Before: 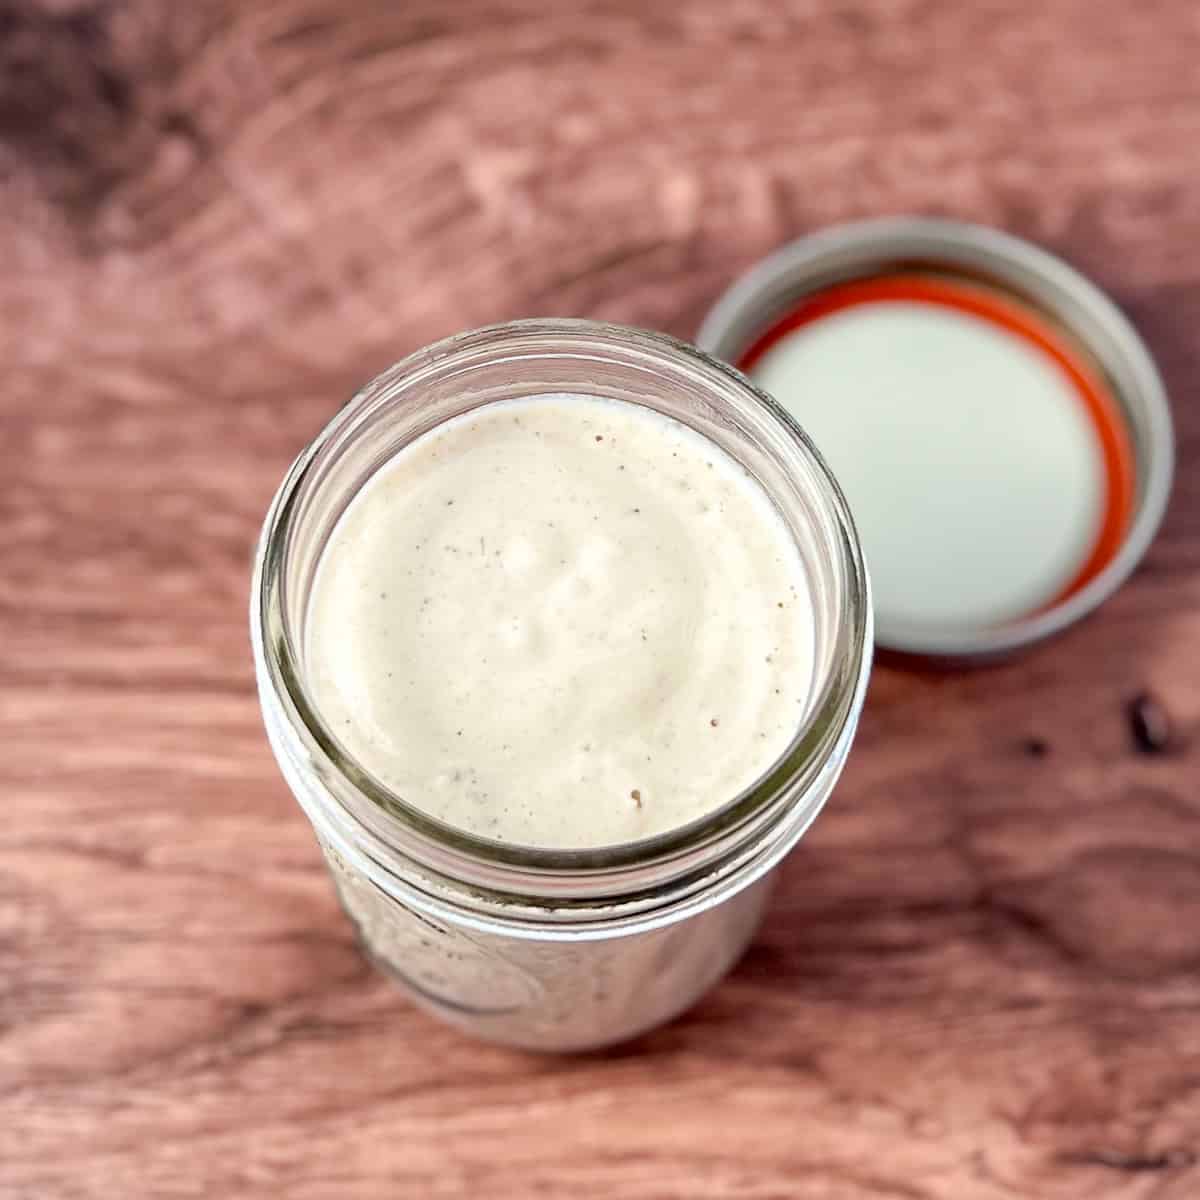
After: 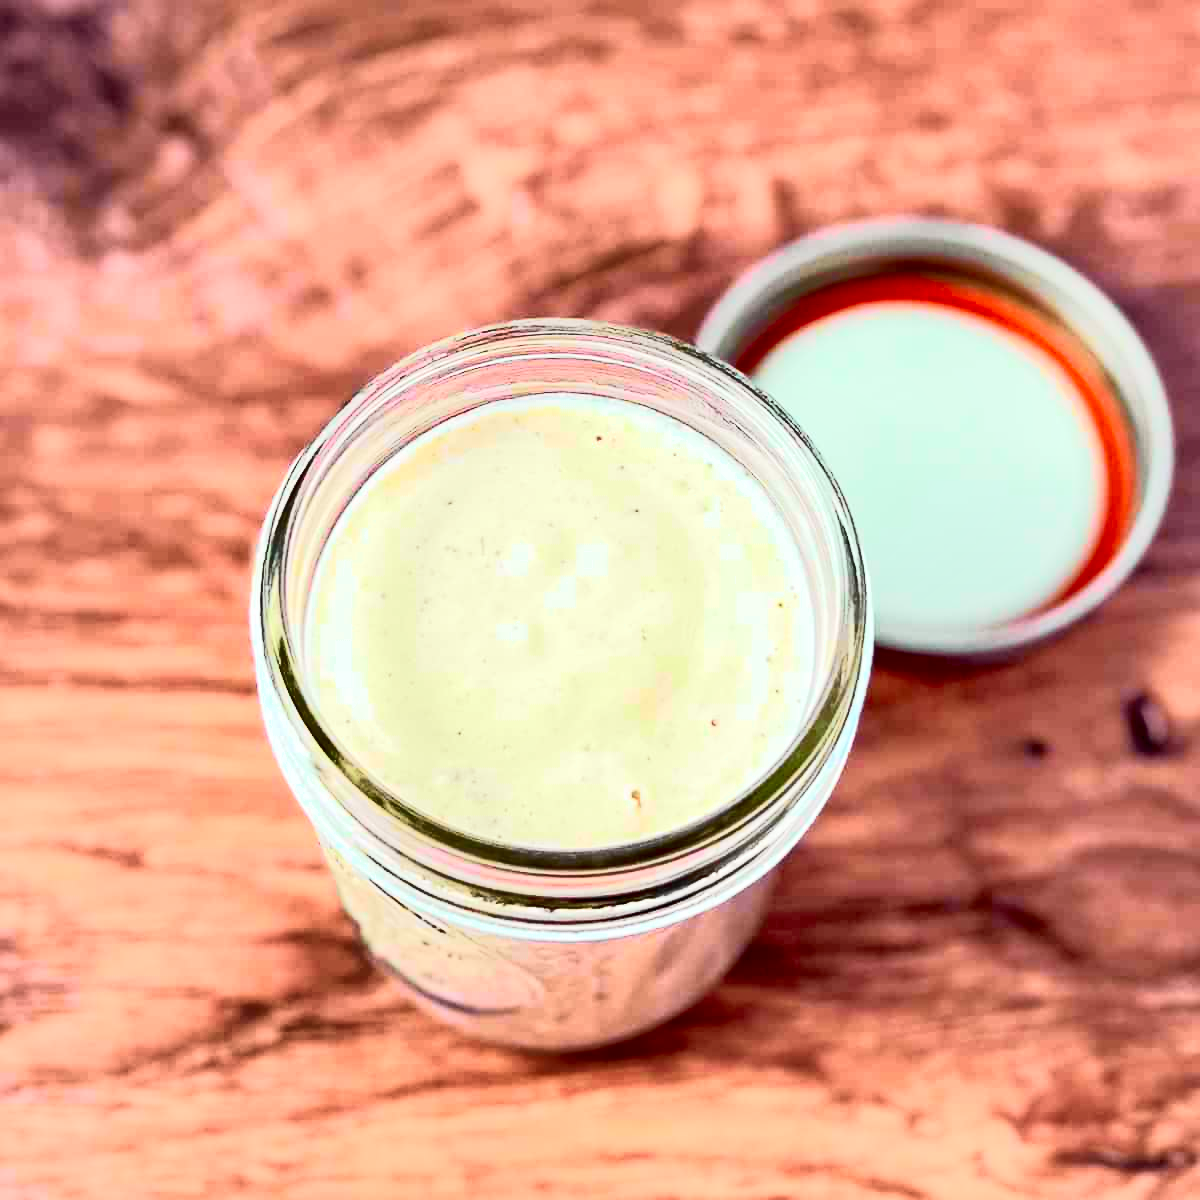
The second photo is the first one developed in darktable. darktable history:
white balance: red 0.978, blue 0.999
exposure: black level correction 0.001, exposure 0.5 EV, compensate exposure bias true, compensate highlight preservation false
shadows and highlights: radius 133.83, soften with gaussian
tone curve: curves: ch0 [(0, 0) (0.046, 0.031) (0.163, 0.114) (0.391, 0.432) (0.488, 0.561) (0.695, 0.839) (0.785, 0.904) (1, 0.965)]; ch1 [(0, 0) (0.248, 0.252) (0.427, 0.412) (0.482, 0.462) (0.499, 0.499) (0.518, 0.518) (0.535, 0.577) (0.585, 0.623) (0.679, 0.743) (0.788, 0.809) (1, 1)]; ch2 [(0, 0) (0.313, 0.262) (0.427, 0.417) (0.473, 0.47) (0.503, 0.503) (0.523, 0.515) (0.557, 0.596) (0.598, 0.646) (0.708, 0.771) (1, 1)], color space Lab, independent channels, preserve colors none
